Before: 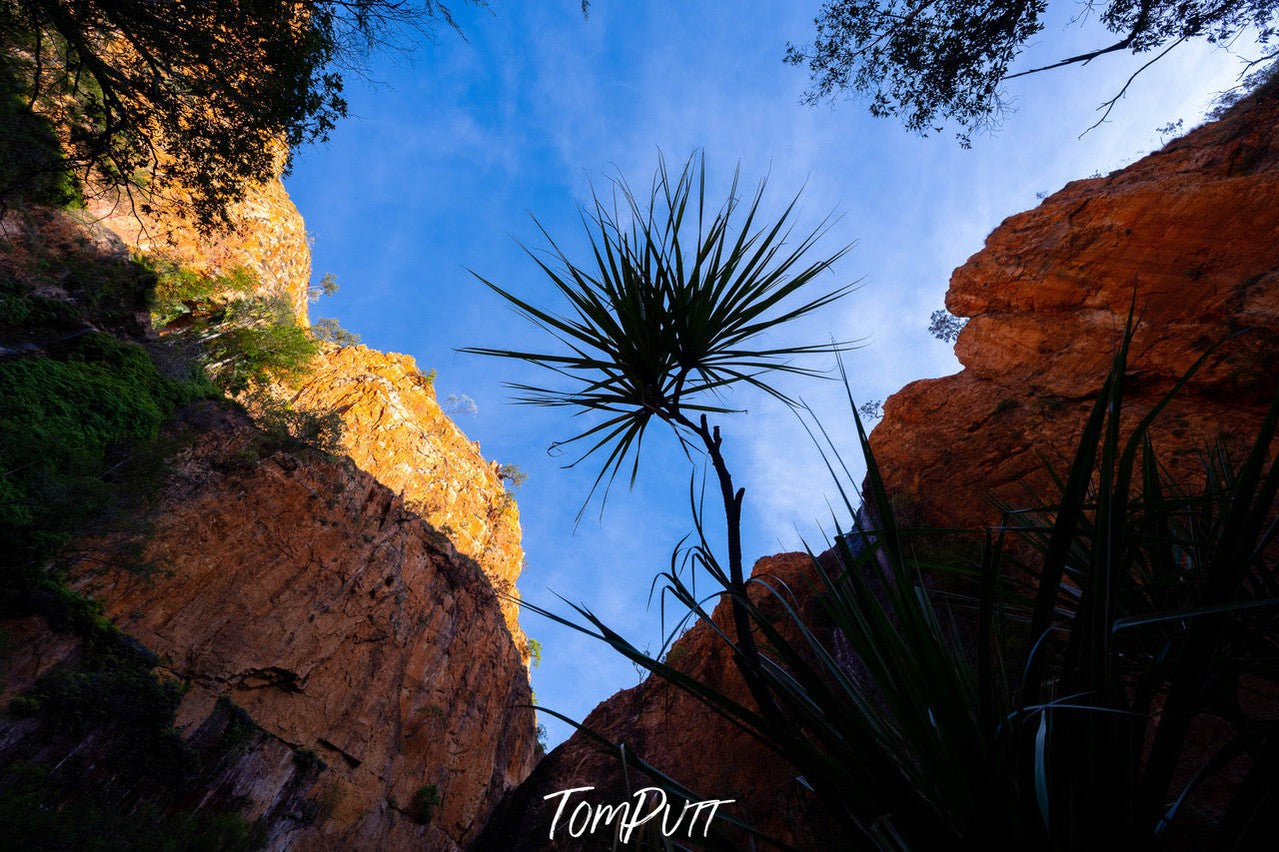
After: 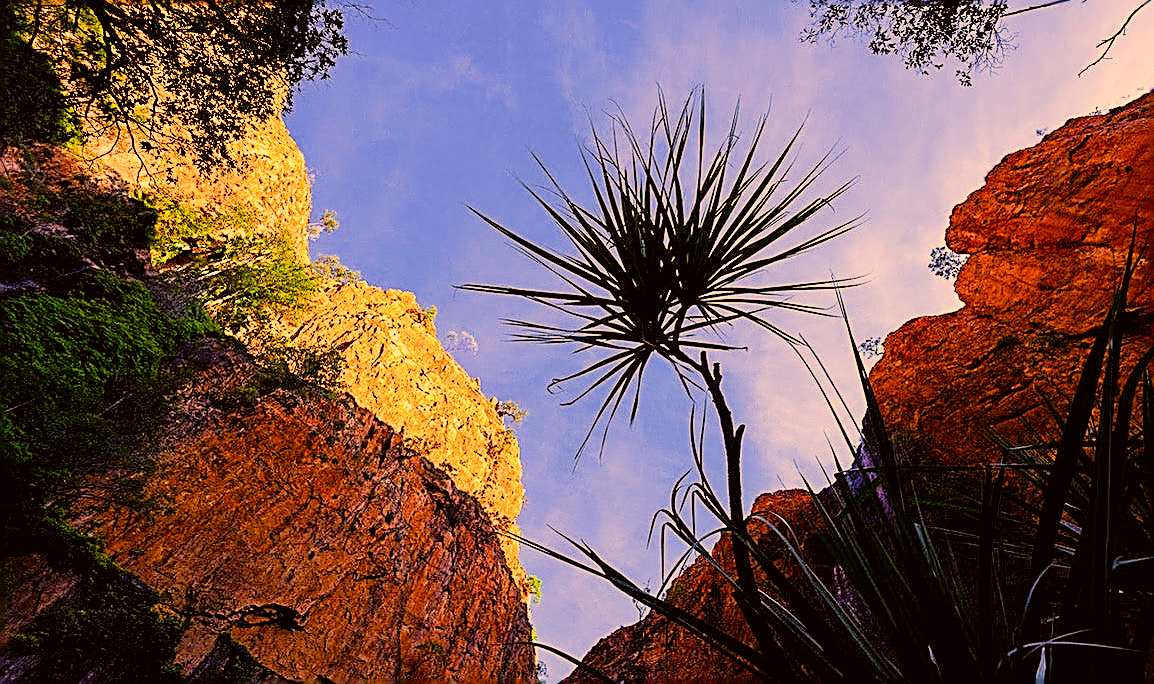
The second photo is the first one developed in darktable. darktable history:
exposure: exposure 1 EV, compensate highlight preservation false
sharpen: amount 1.86
crop: top 7.509%, right 9.743%, bottom 12.096%
color balance rgb: perceptual saturation grading › global saturation 24.881%, global vibrance 50.311%
contrast equalizer: octaves 7, y [[0.524 ×6], [0.512 ×6], [0.379 ×6], [0 ×6], [0 ×6]]
color correction: highlights a* 18.11, highlights b* 36.04, shadows a* 1.13, shadows b* 6.24, saturation 1.01
filmic rgb: black relative exposure -7.86 EV, white relative exposure 4.26 EV, hardness 3.88
